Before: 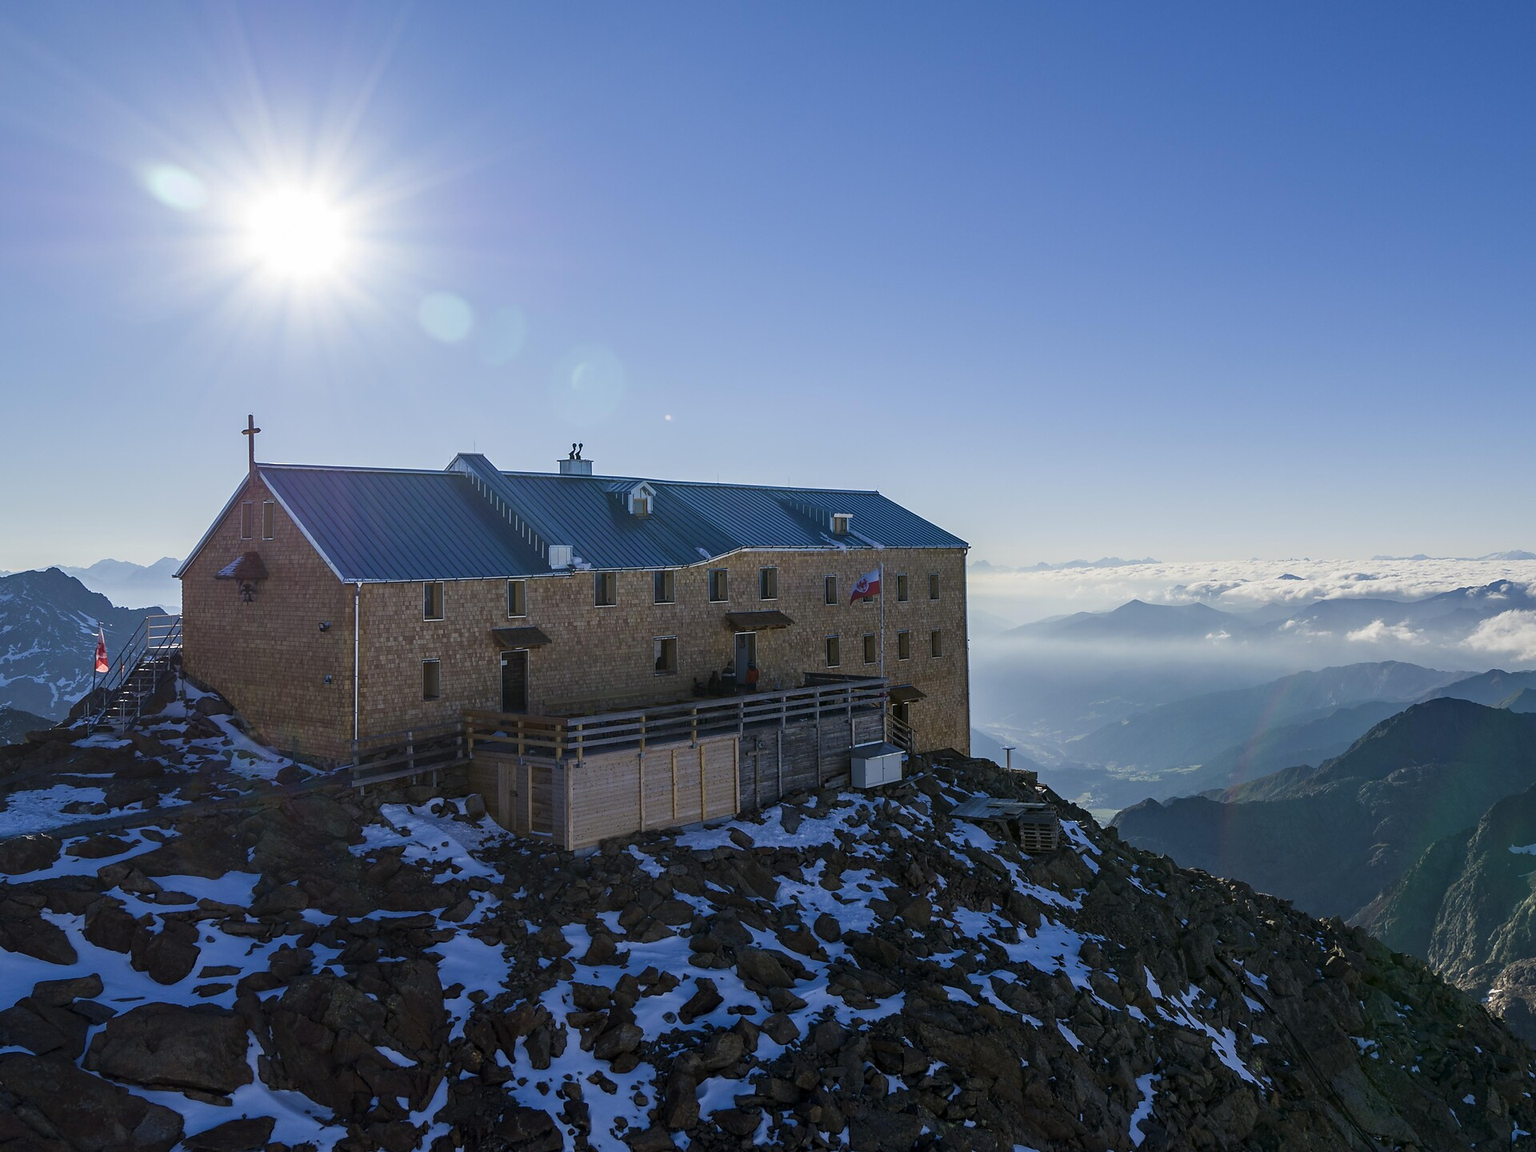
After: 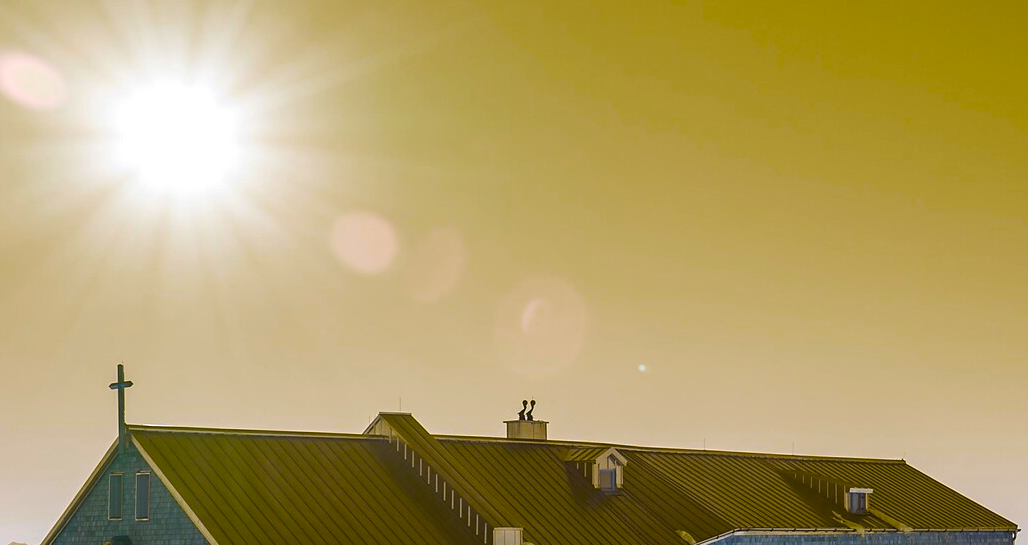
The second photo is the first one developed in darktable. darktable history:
color balance rgb: perceptual saturation grading › global saturation 0.983%, hue shift 177.43°, global vibrance 49.798%, contrast 0.809%
crop: left 10.063%, top 10.726%, right 36.314%, bottom 51.239%
